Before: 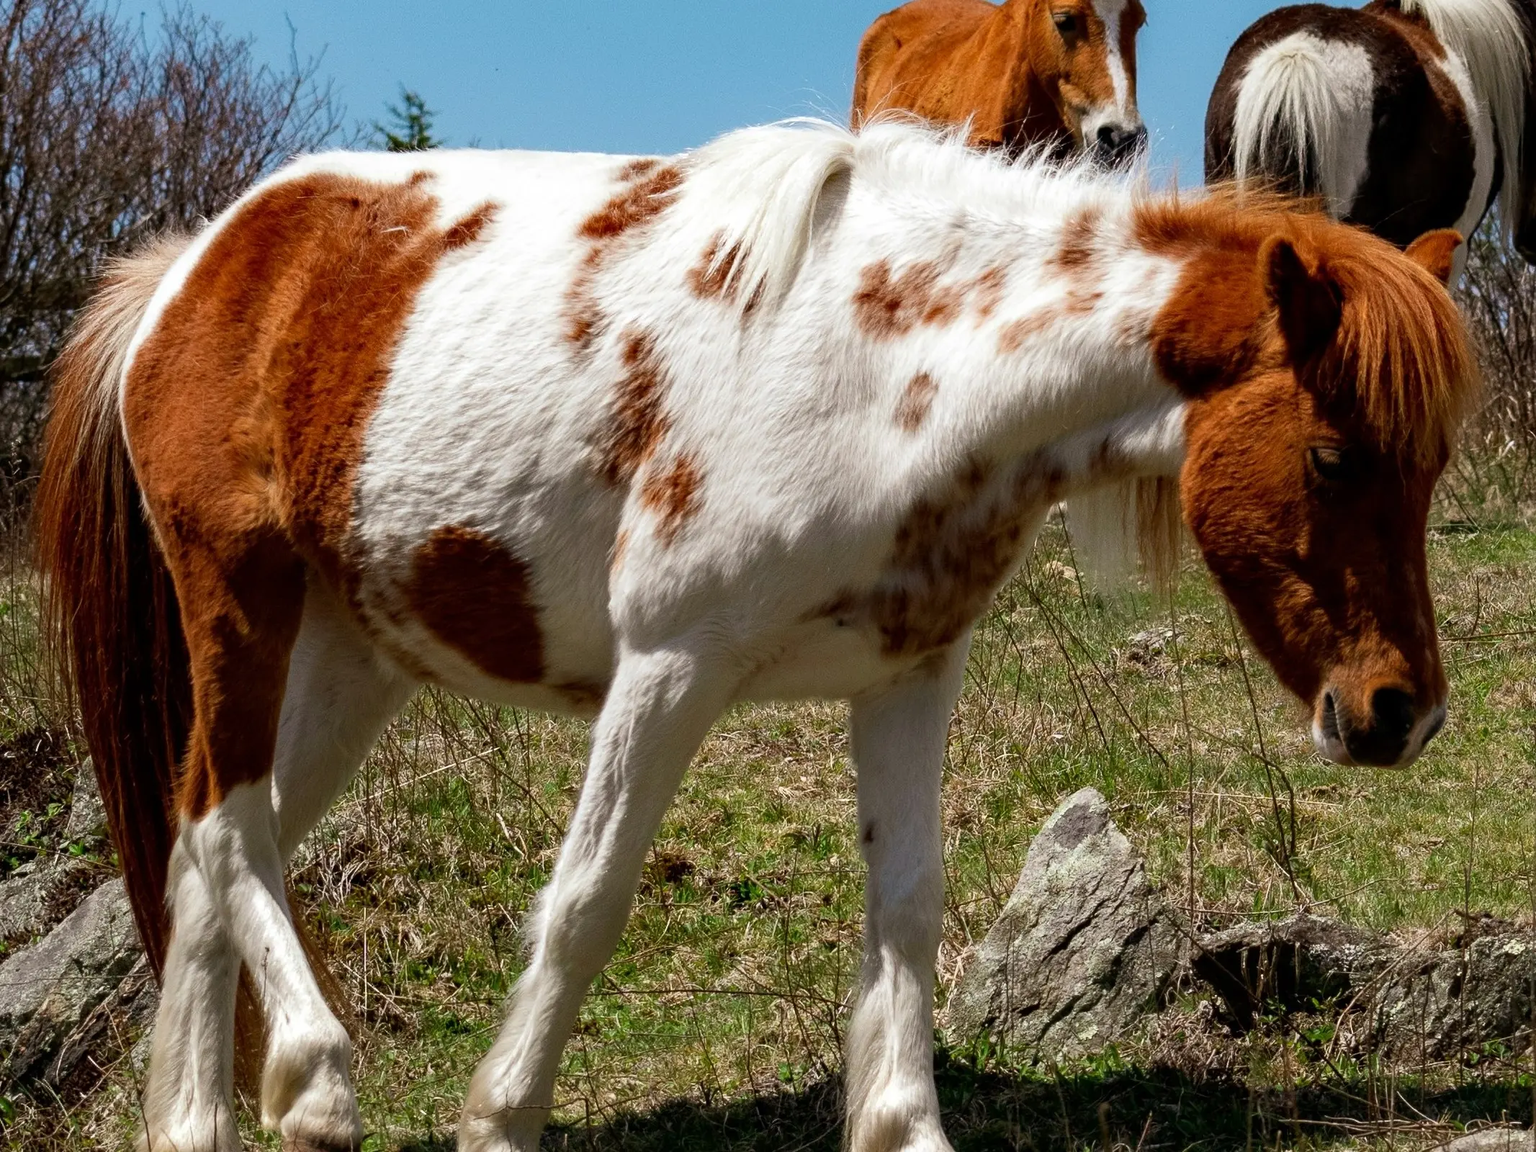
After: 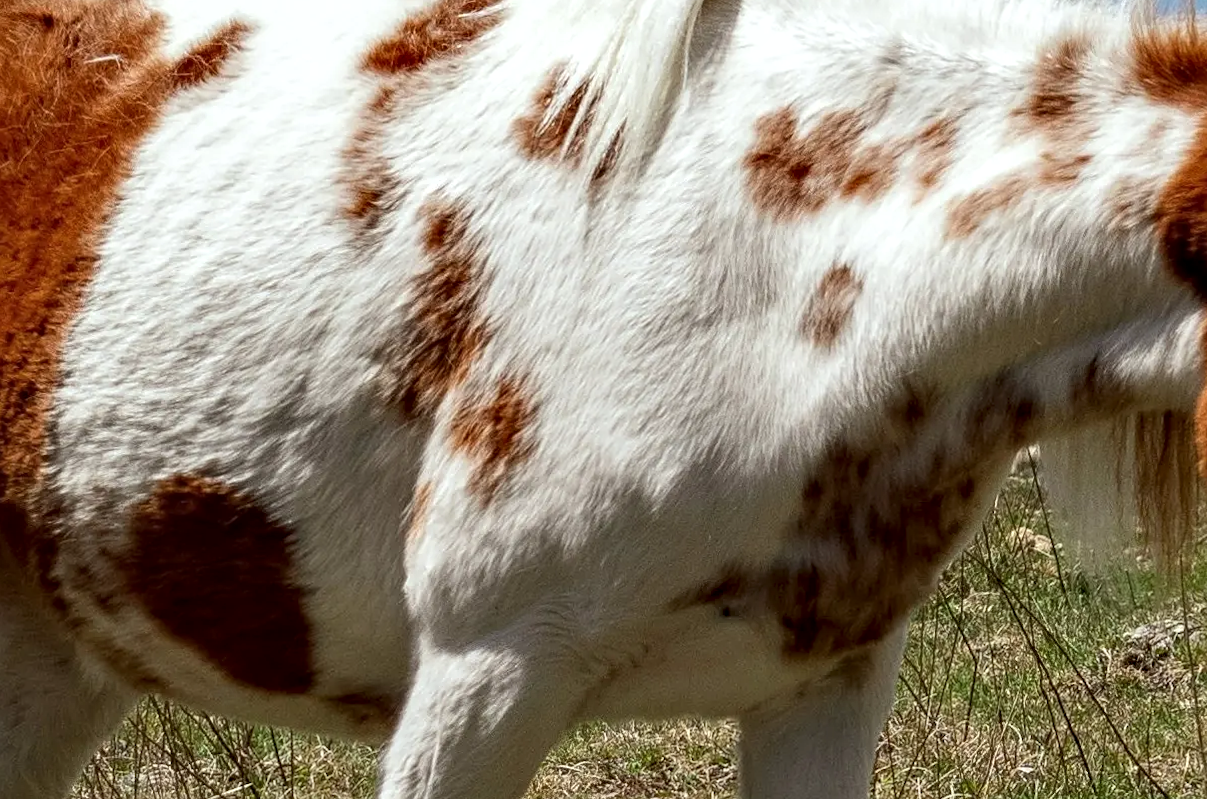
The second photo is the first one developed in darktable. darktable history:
white balance: red 0.978, blue 0.999
sharpen: amount 0.2
rotate and perspective: rotation 0.174°, lens shift (vertical) 0.013, lens shift (horizontal) 0.019, shear 0.001, automatic cropping original format, crop left 0.007, crop right 0.991, crop top 0.016, crop bottom 0.997
crop: left 20.932%, top 15.471%, right 21.848%, bottom 34.081%
local contrast: detail 130%
